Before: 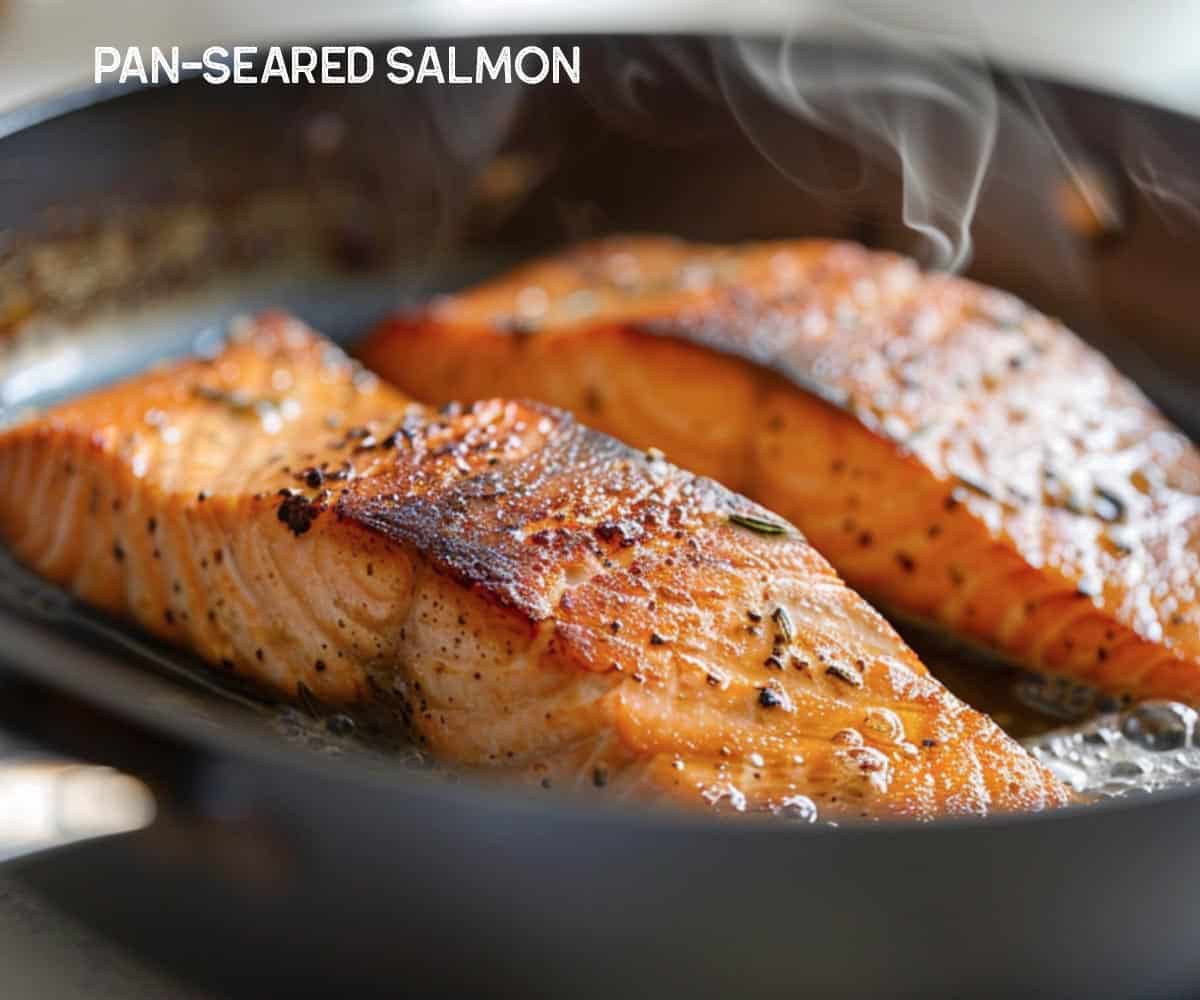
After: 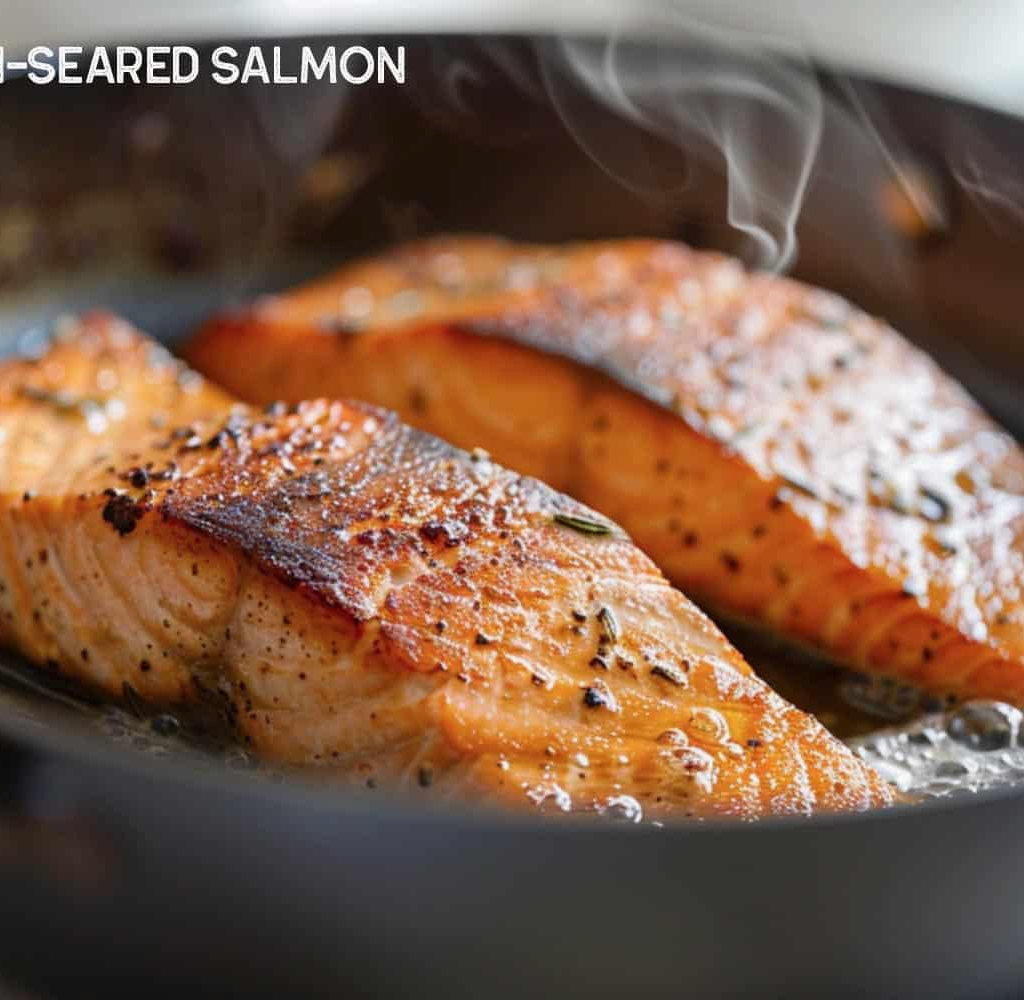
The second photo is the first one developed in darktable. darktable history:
crop and rotate: left 14.584%
exposure: exposure -0.05 EV
